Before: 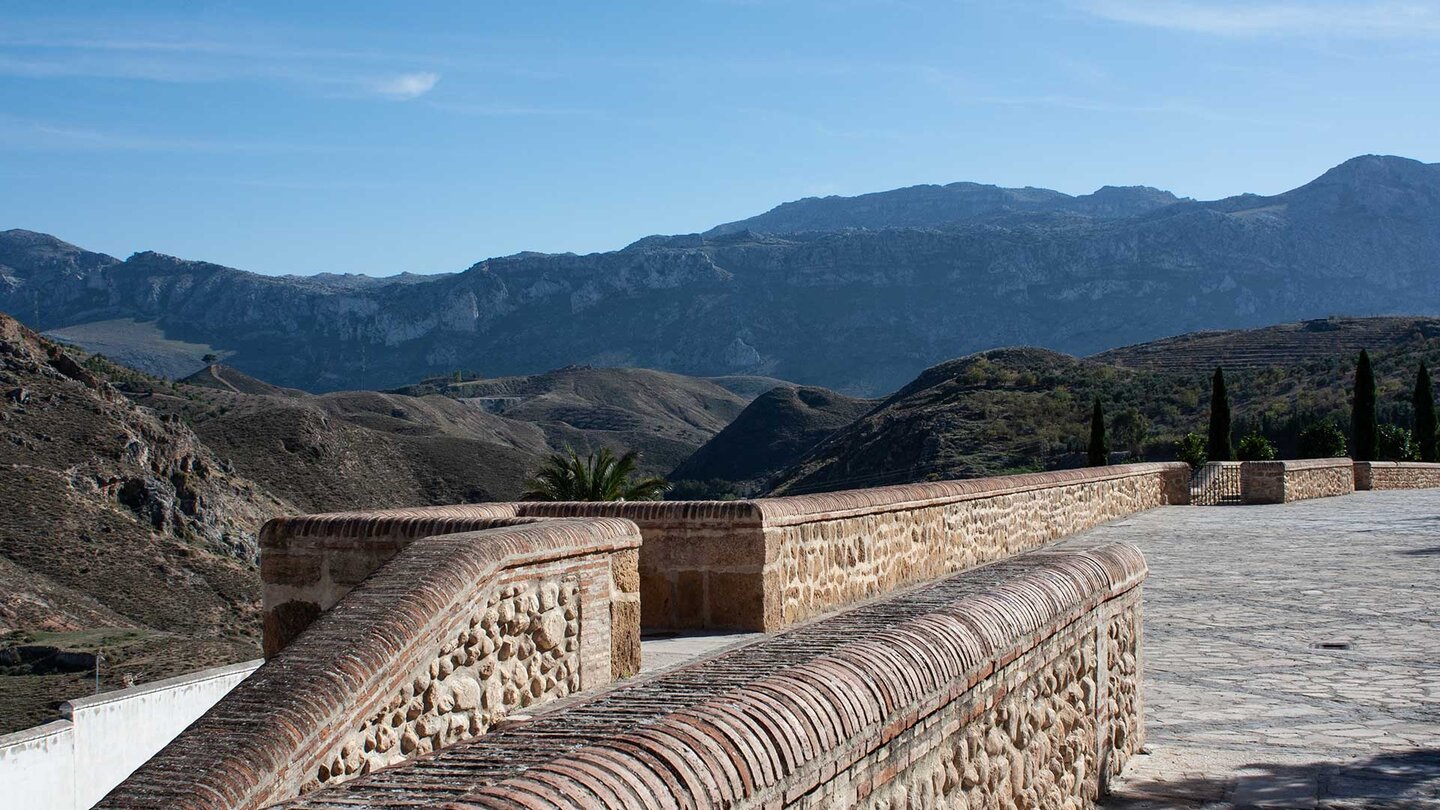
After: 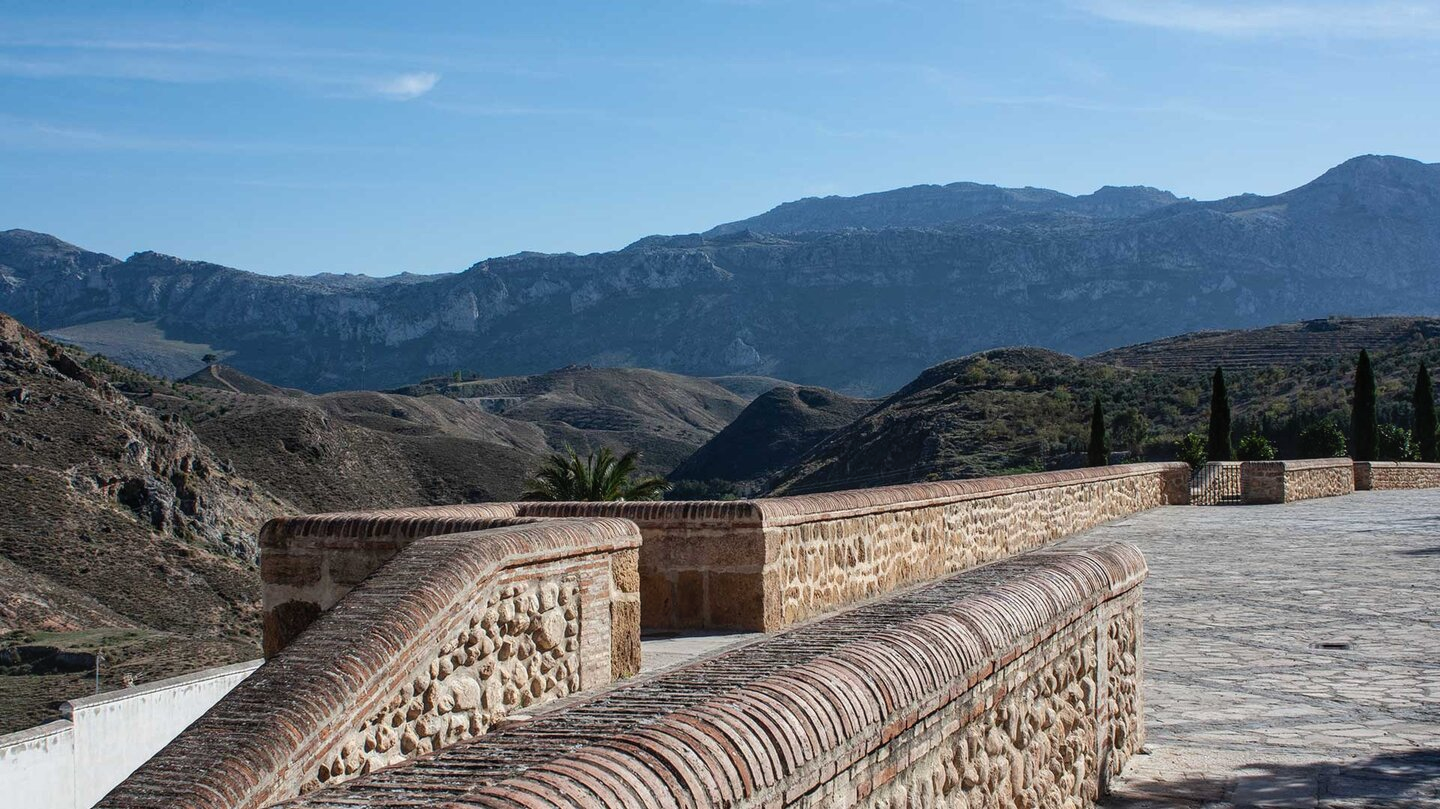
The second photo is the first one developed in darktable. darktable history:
local contrast: detail 110%
crop: bottom 0.071%
